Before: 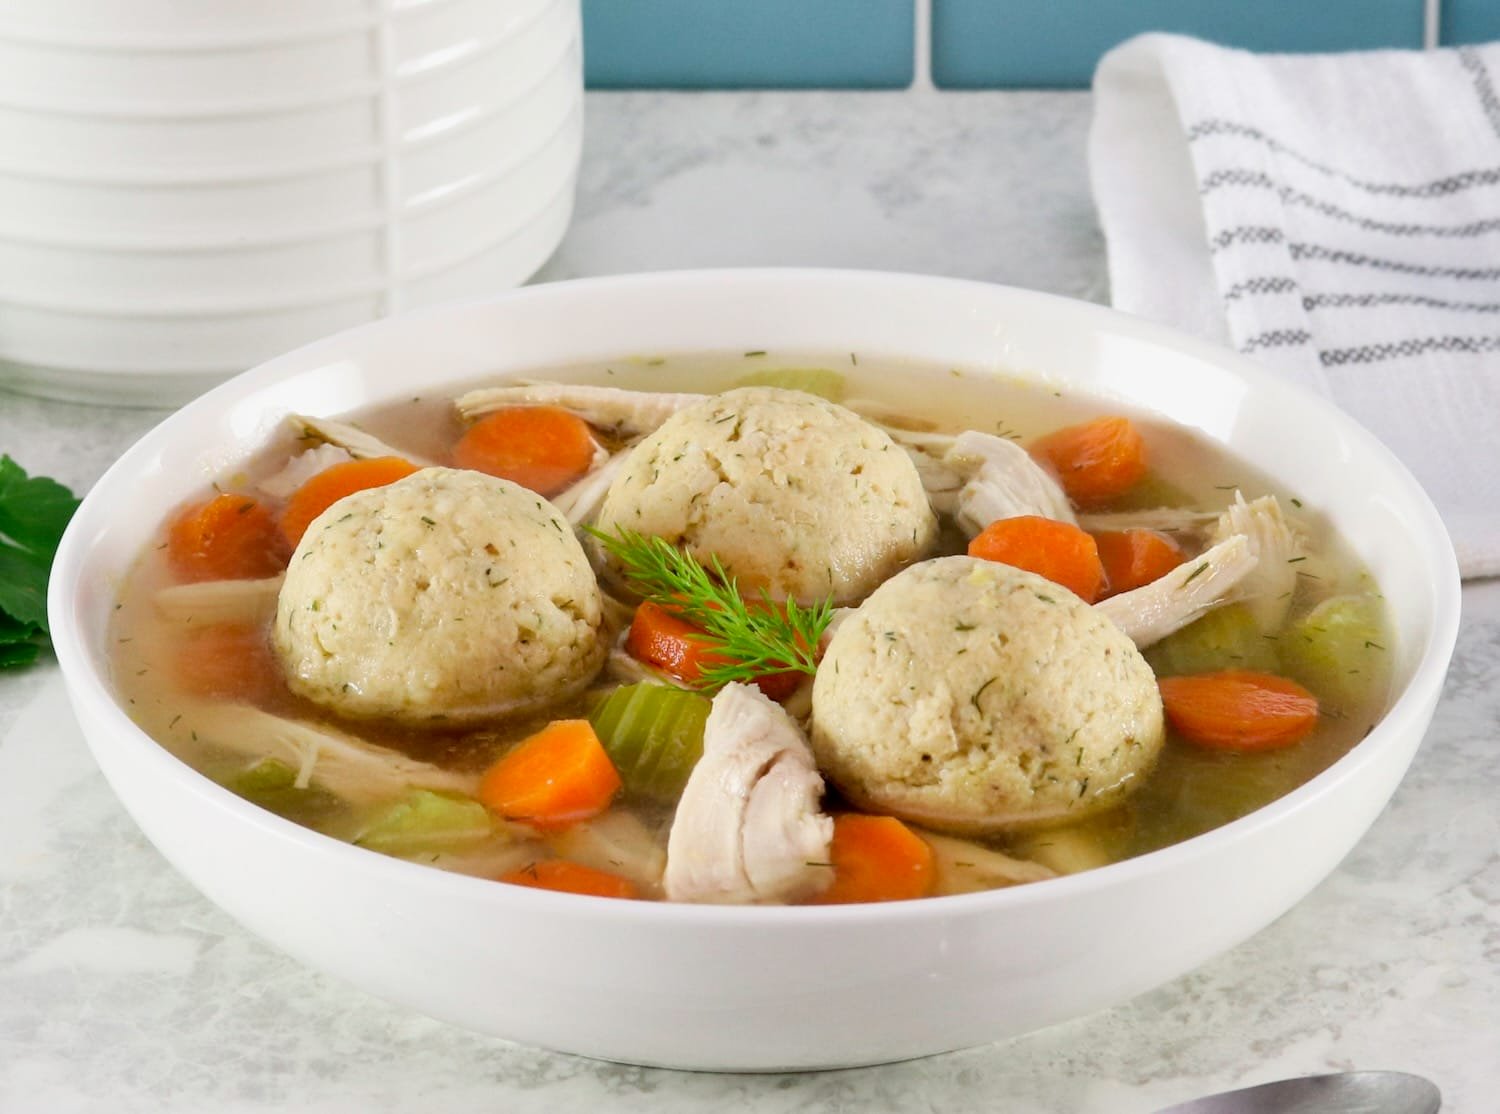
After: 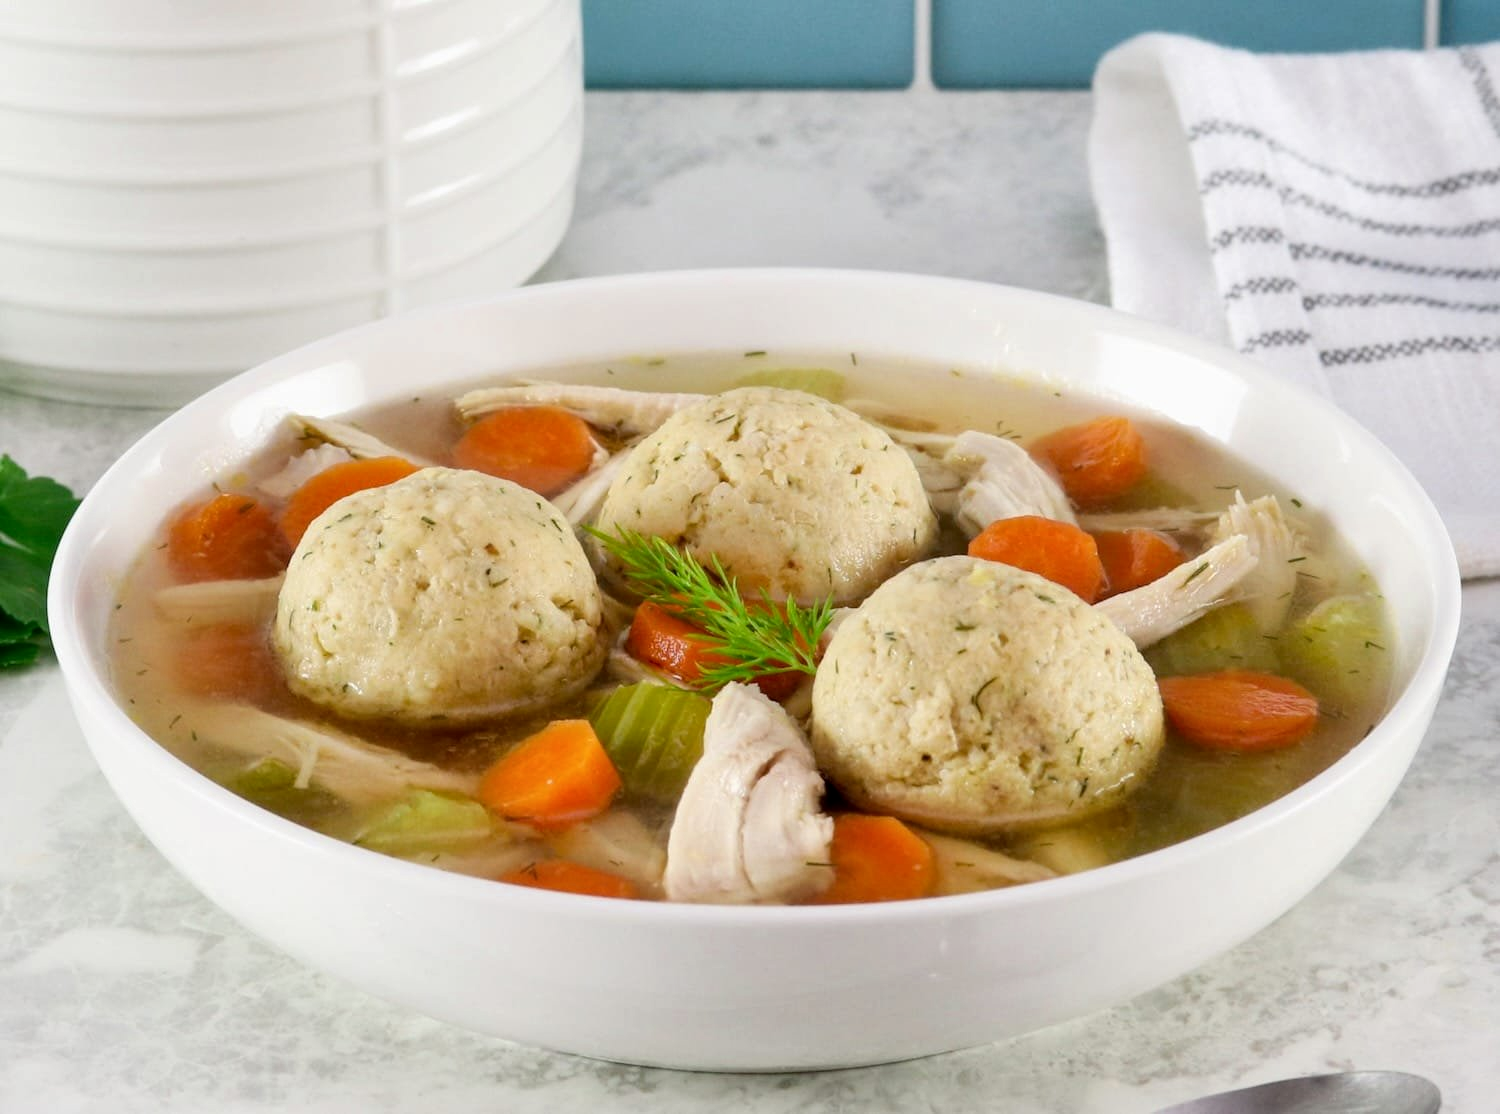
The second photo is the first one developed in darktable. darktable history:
color zones: curves: ch0 [(0.068, 0.464) (0.25, 0.5) (0.48, 0.508) (0.75, 0.536) (0.886, 0.476) (0.967, 0.456)]; ch1 [(0.066, 0.456) (0.25, 0.5) (0.616, 0.508) (0.746, 0.56) (0.934, 0.444)]
local contrast: highlights 104%, shadows 98%, detail 119%, midtone range 0.2
